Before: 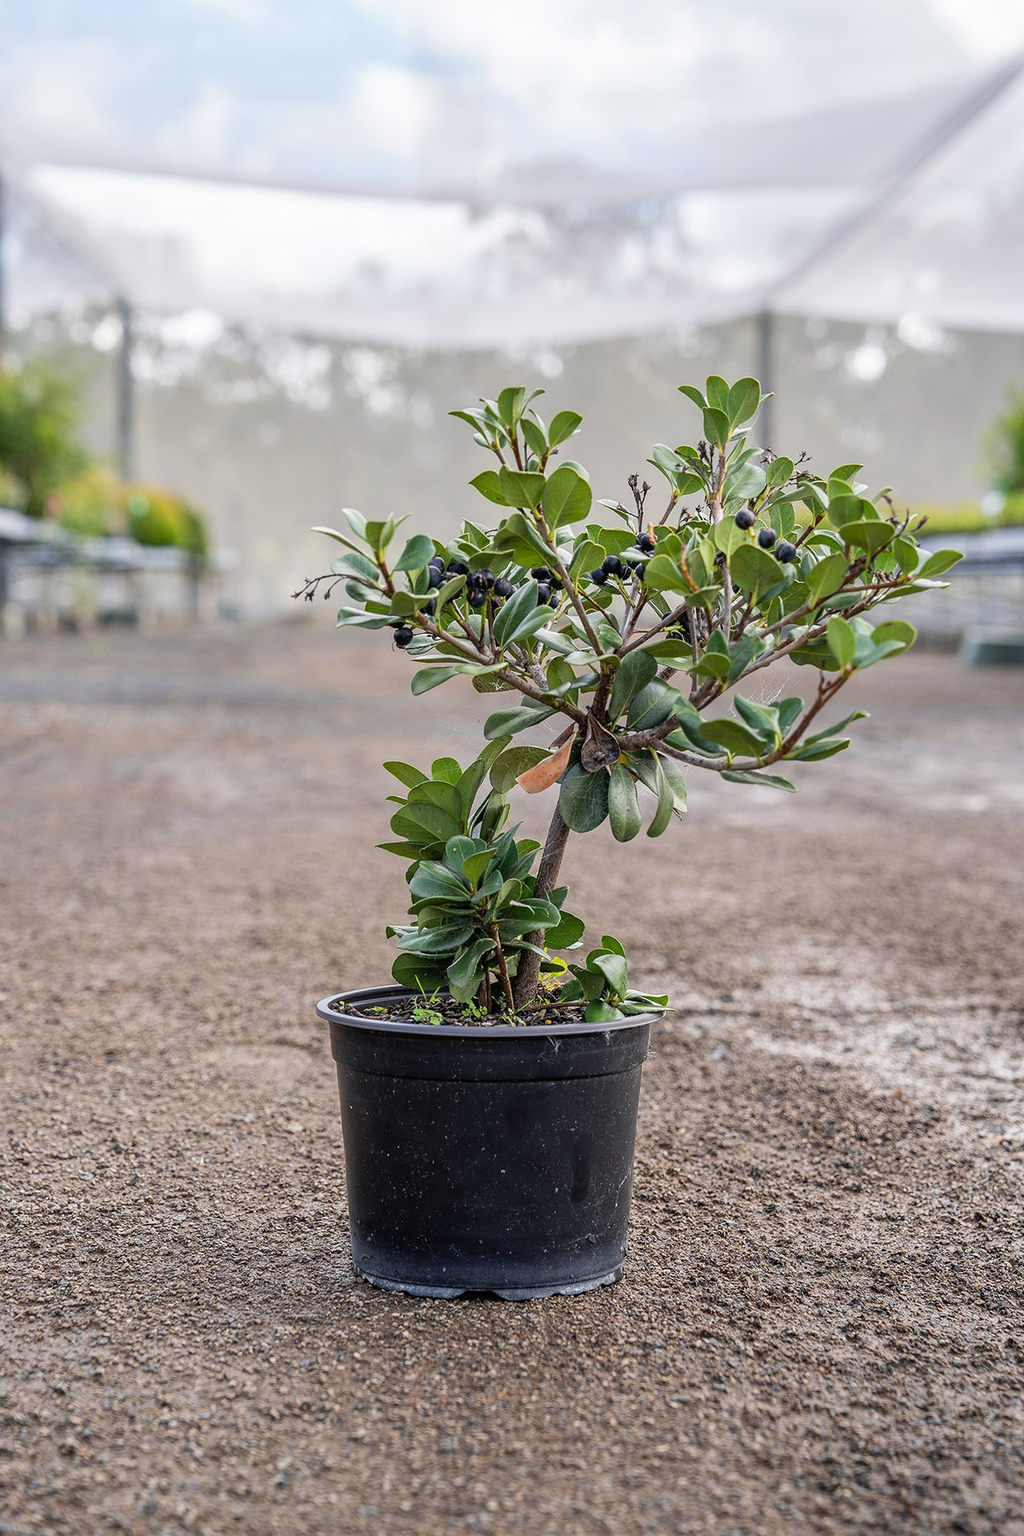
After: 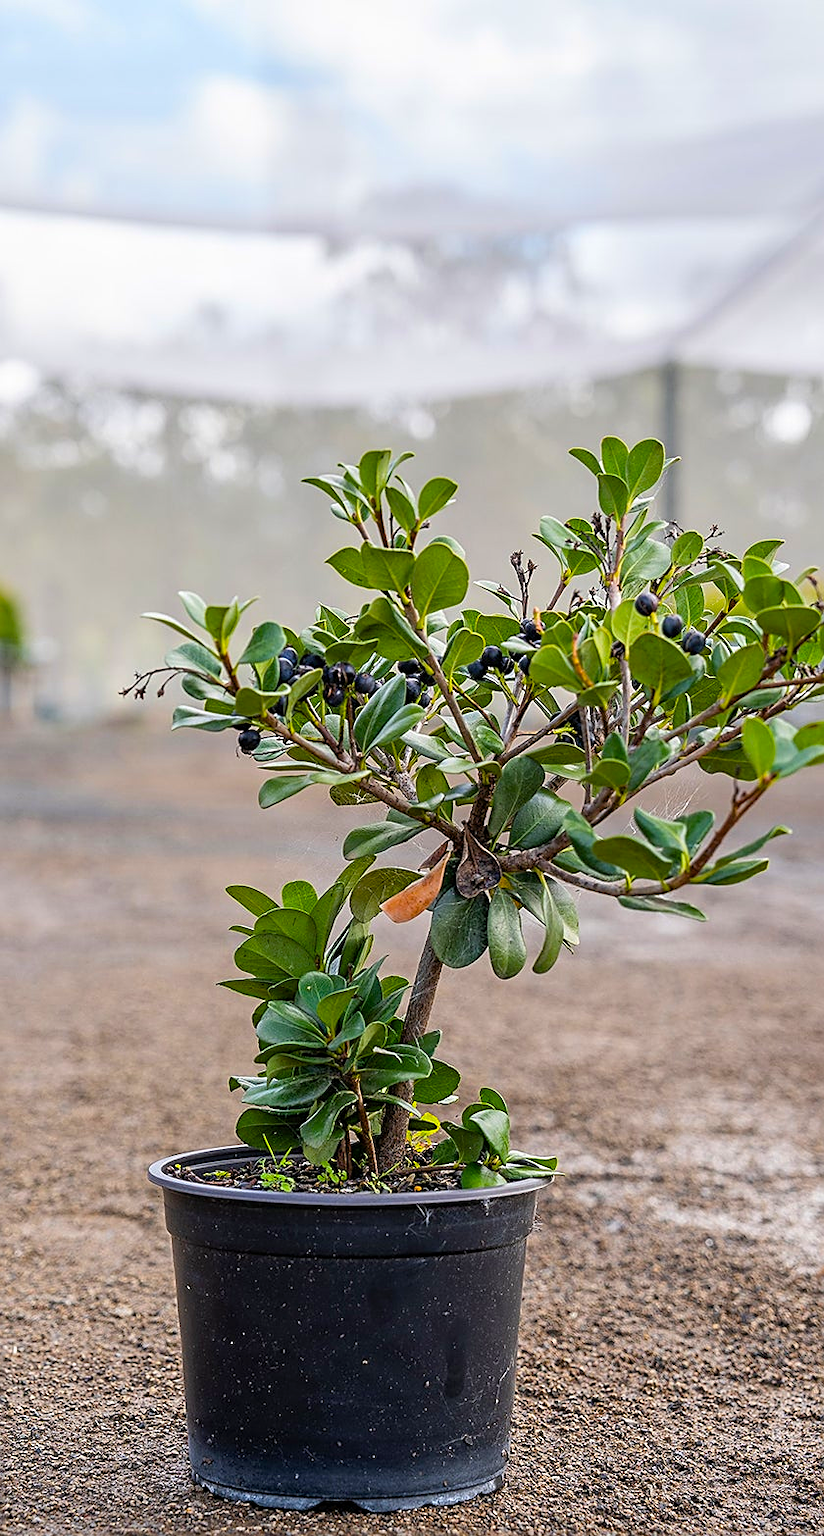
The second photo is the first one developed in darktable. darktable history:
sharpen: on, module defaults
crop: left 18.479%, right 12.2%, bottom 13.971%
color balance rgb: linear chroma grading › global chroma 15%, perceptual saturation grading › global saturation 30%
